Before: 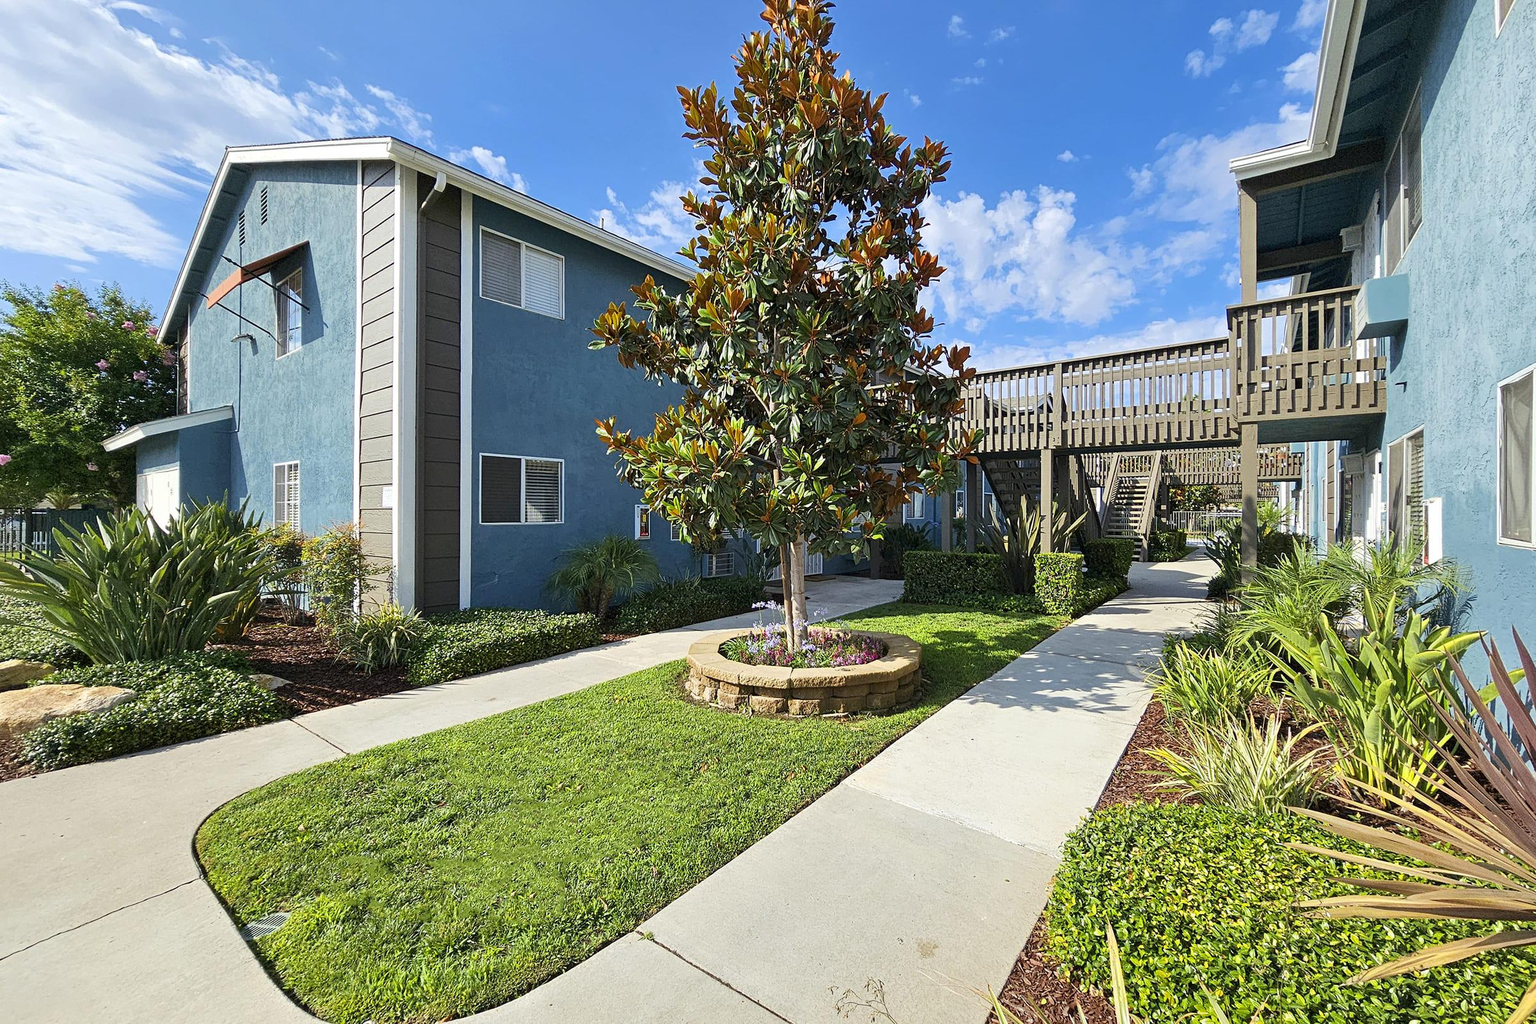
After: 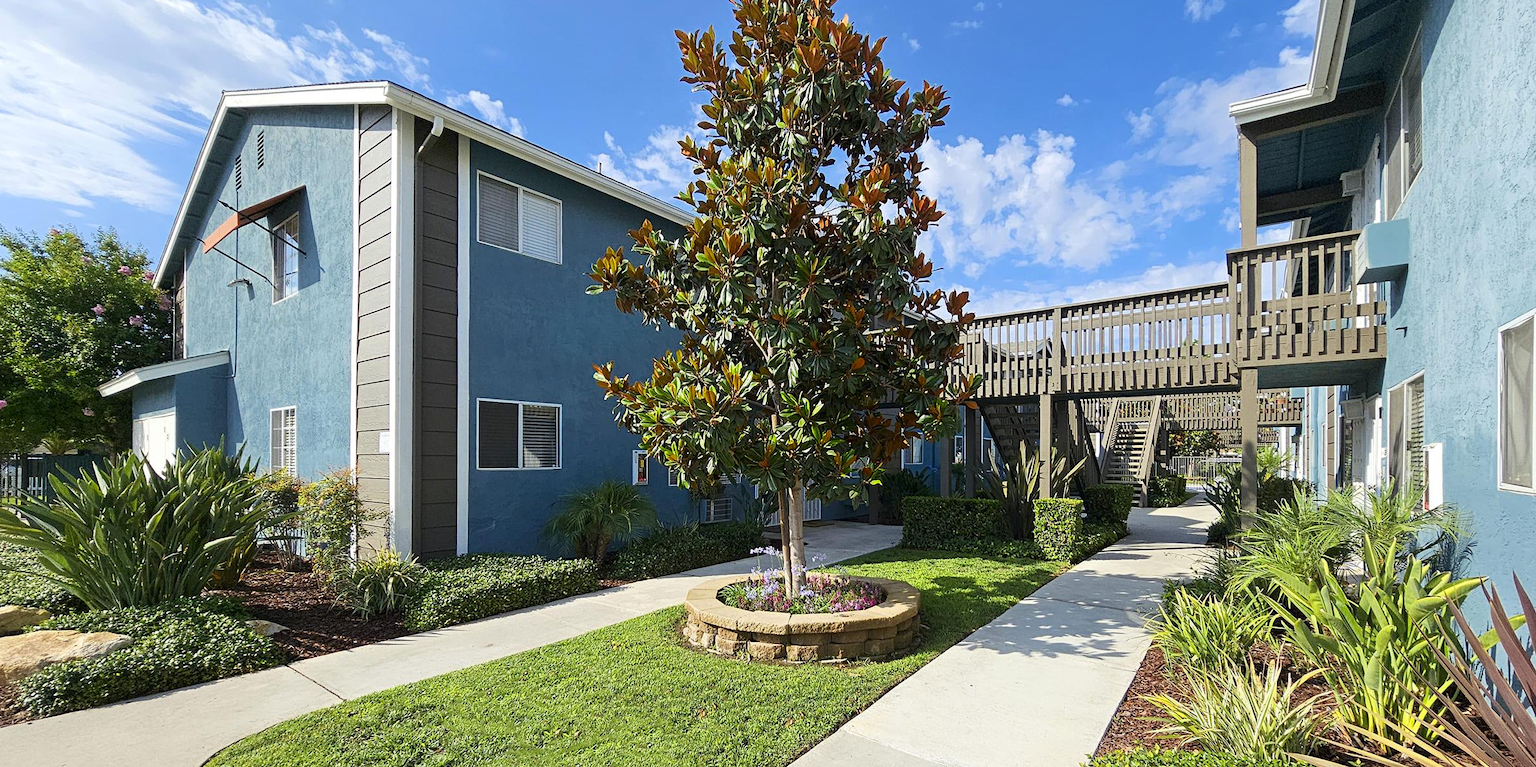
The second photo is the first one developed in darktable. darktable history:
crop: left 0.308%, top 5.555%, bottom 19.73%
shadows and highlights: shadows -71.74, highlights 33.98, soften with gaussian
